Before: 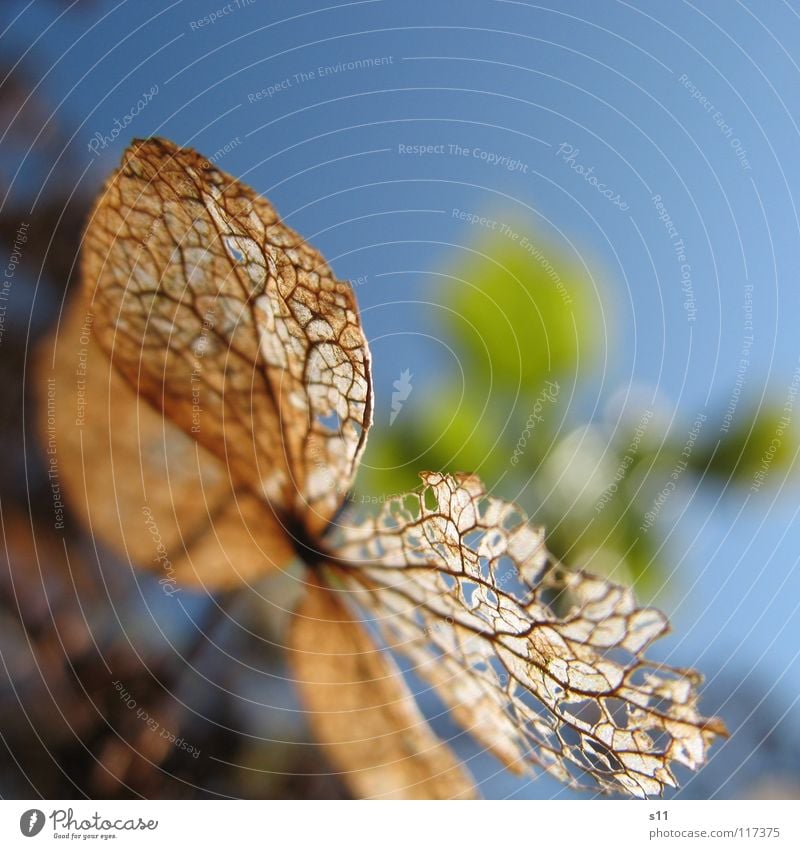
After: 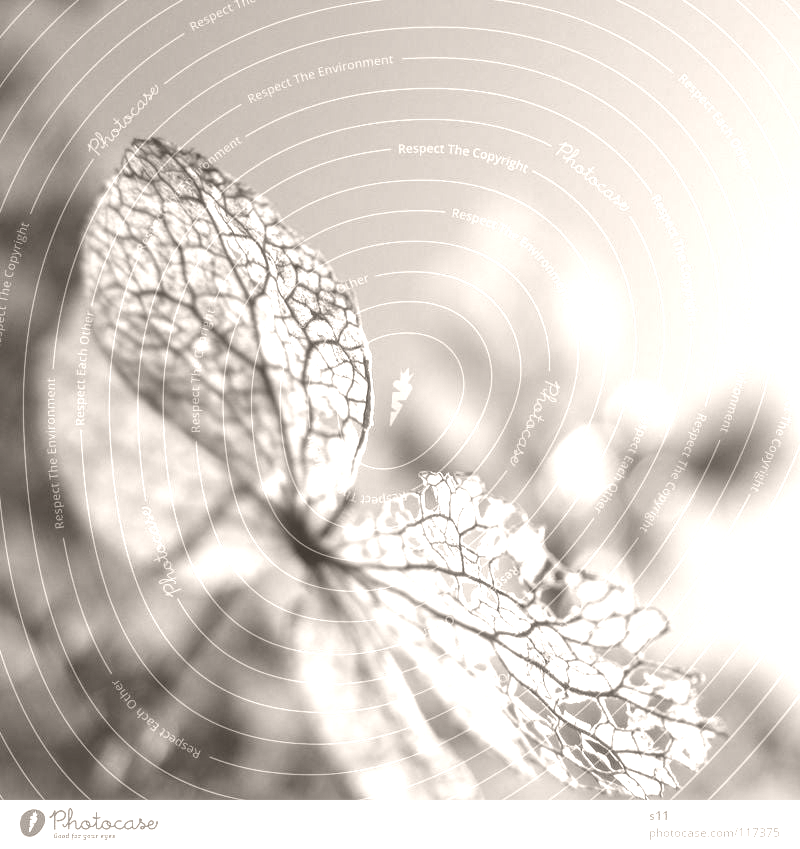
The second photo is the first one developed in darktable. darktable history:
colorize: hue 34.49°, saturation 35.33%, source mix 100%, lightness 55%, version 1
local contrast: detail 150%
